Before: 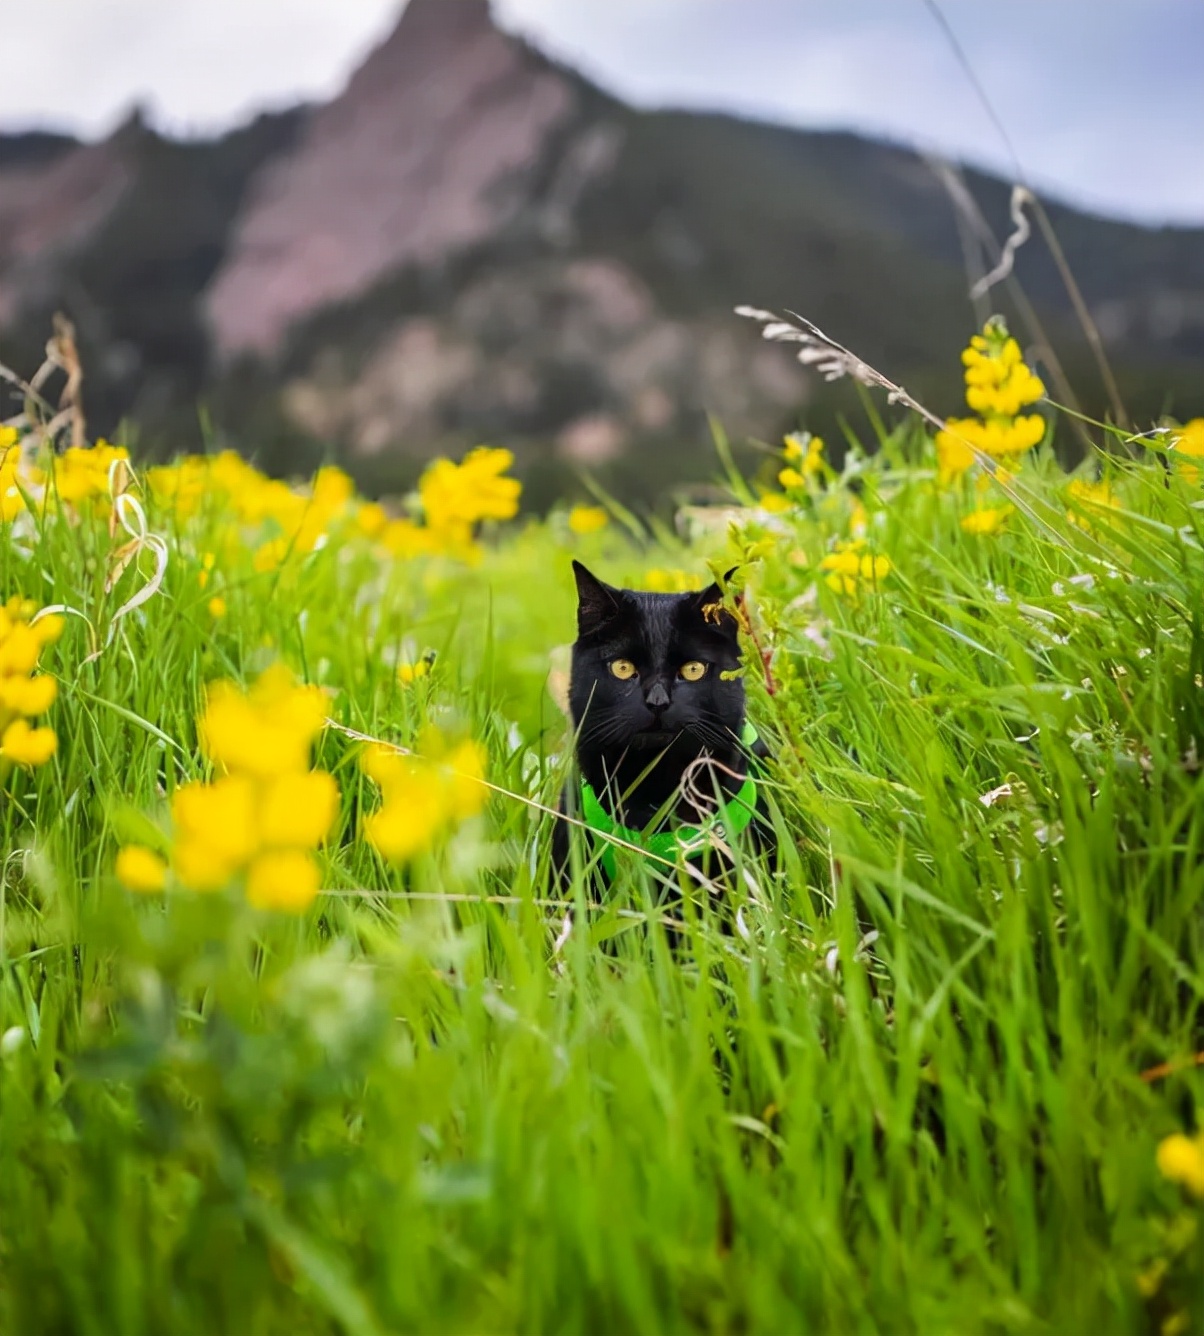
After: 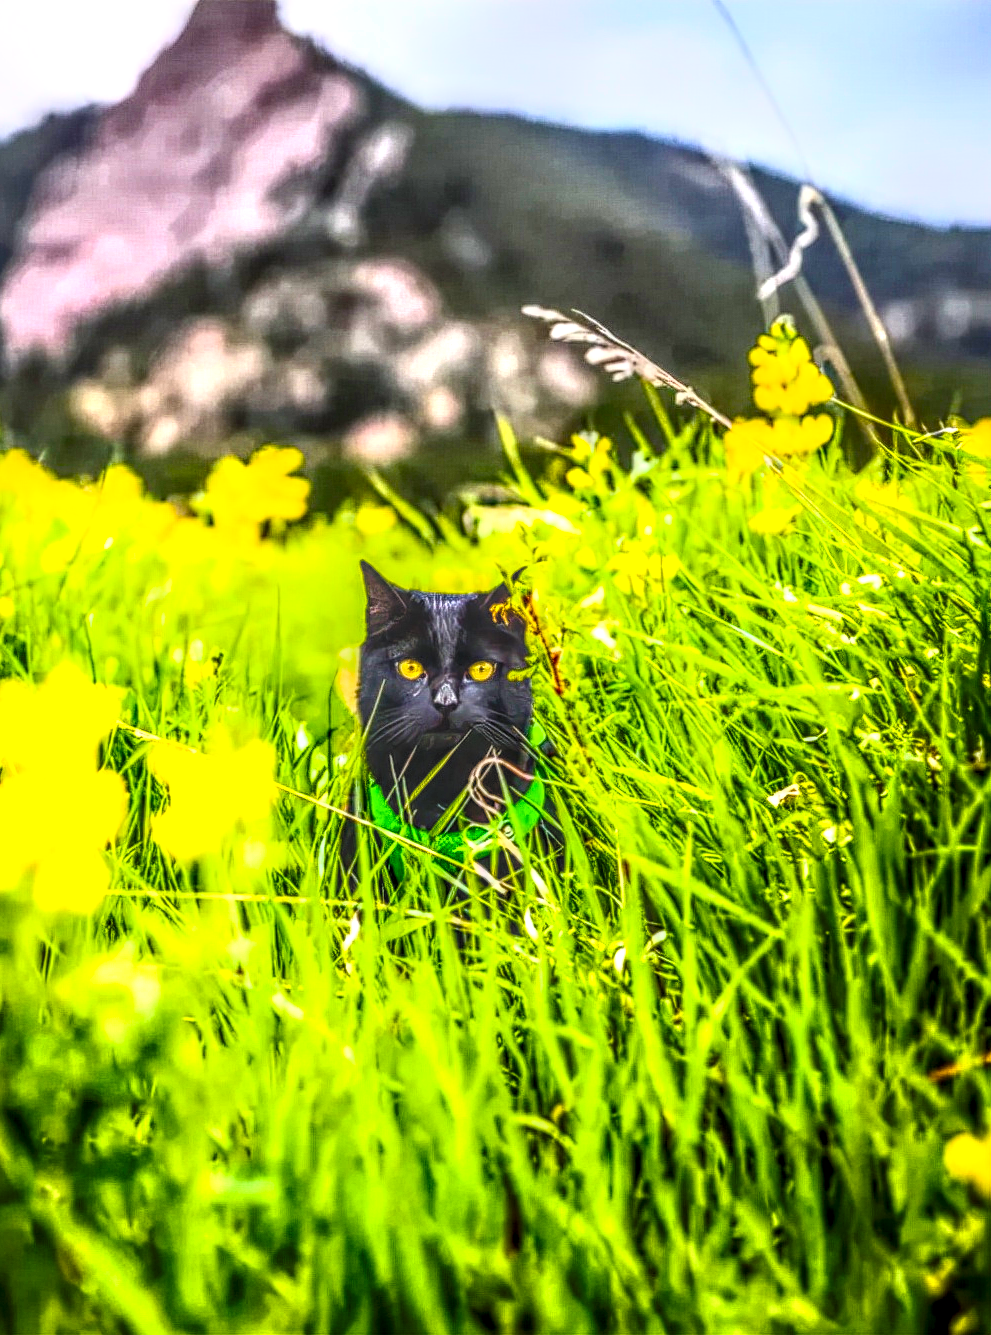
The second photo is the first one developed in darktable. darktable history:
color balance rgb: perceptual saturation grading › global saturation 35.917%, perceptual saturation grading › shadows 36.156%, global vibrance 41.635%
crop: left 17.676%, bottom 0.017%
contrast brightness saturation: contrast 0.629, brightness 0.356, saturation 0.145
local contrast: highlights 5%, shadows 1%, detail 299%, midtone range 0.295
